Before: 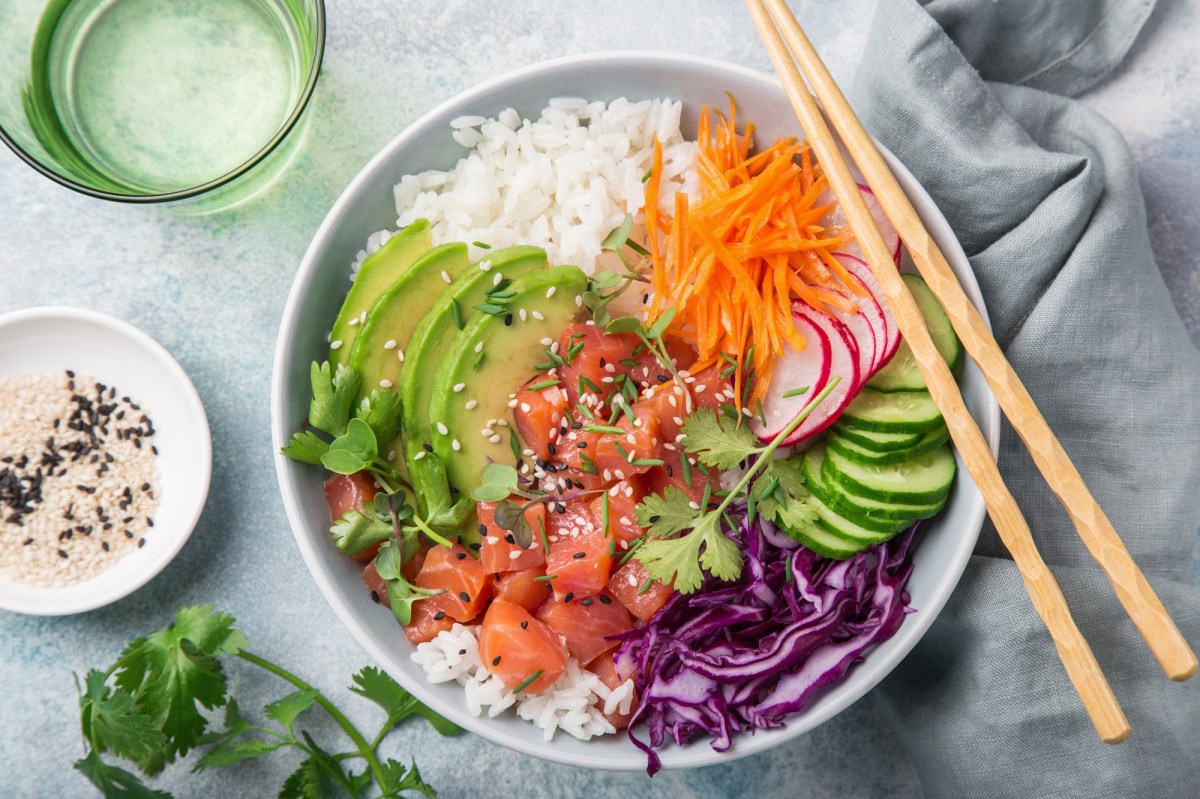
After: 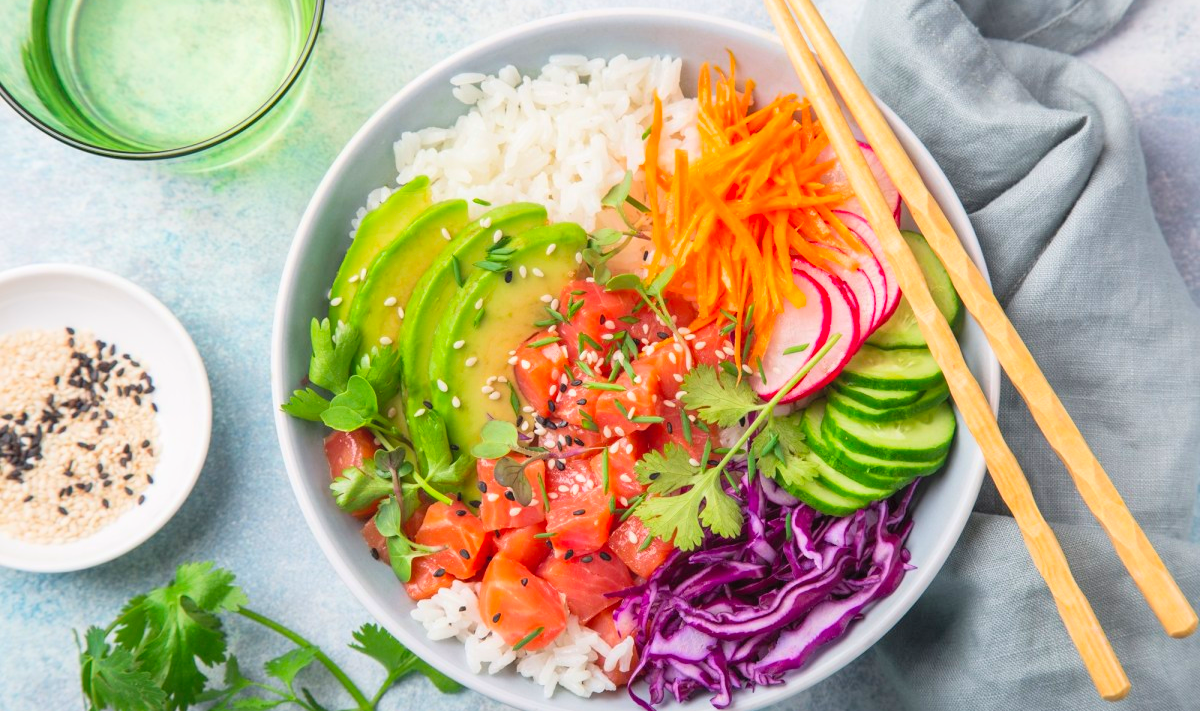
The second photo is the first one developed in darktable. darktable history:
contrast brightness saturation: contrast 0.07, brightness 0.179, saturation 0.415
crop and rotate: top 5.445%, bottom 5.558%
